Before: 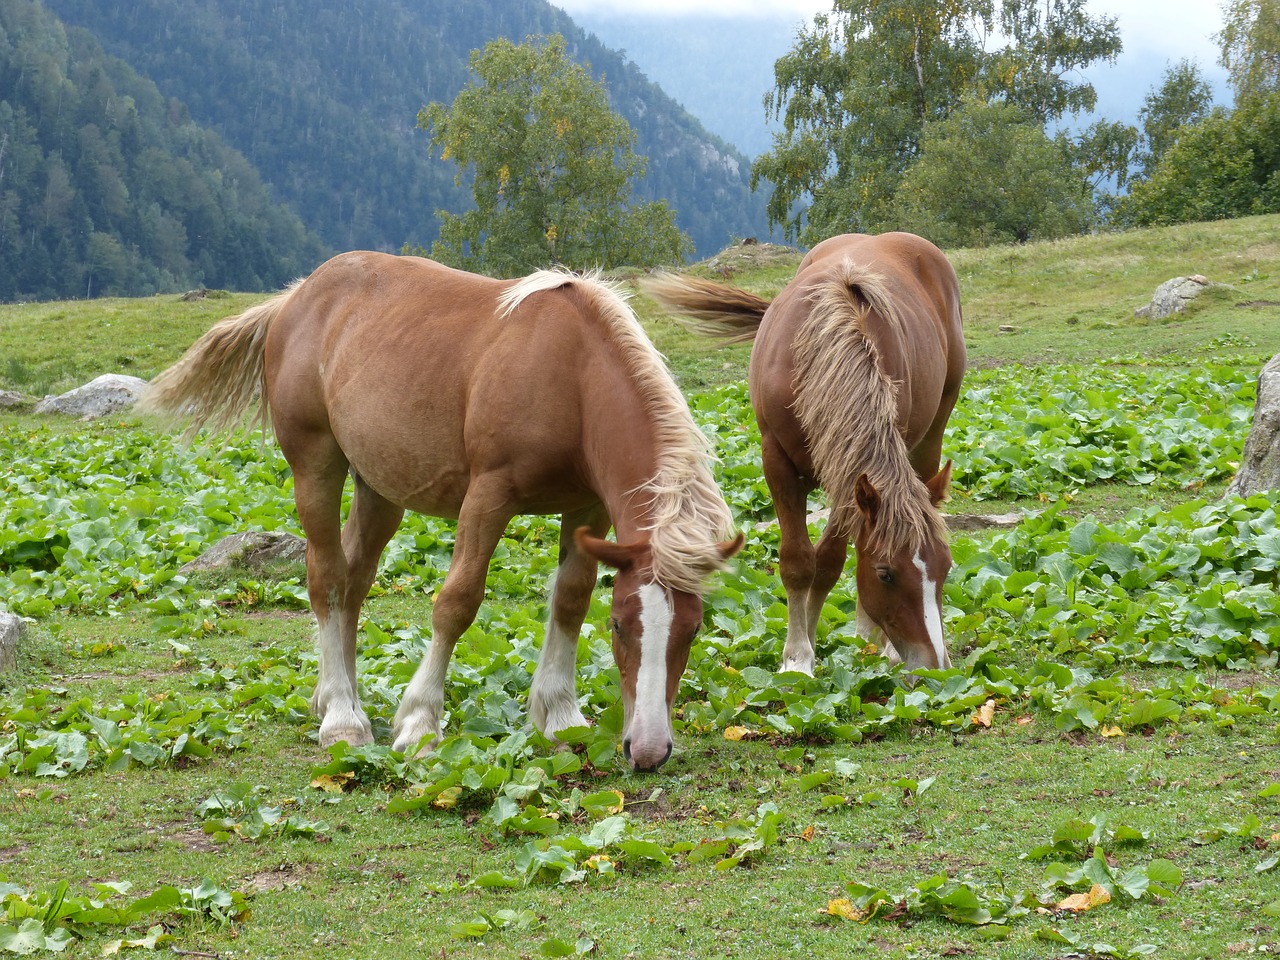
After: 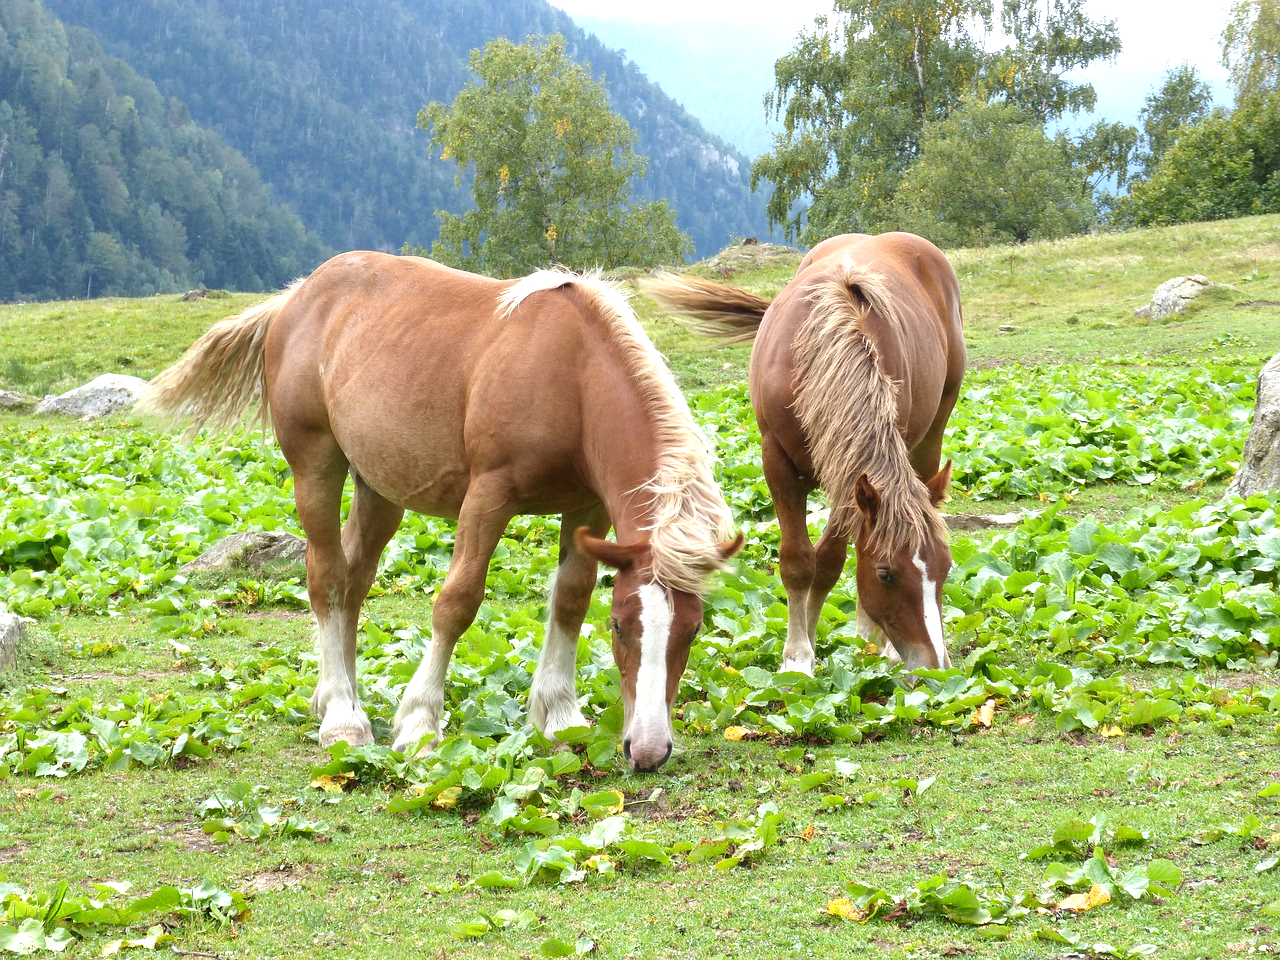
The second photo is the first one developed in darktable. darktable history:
exposure: exposure 0.775 EV, compensate highlight preservation false
